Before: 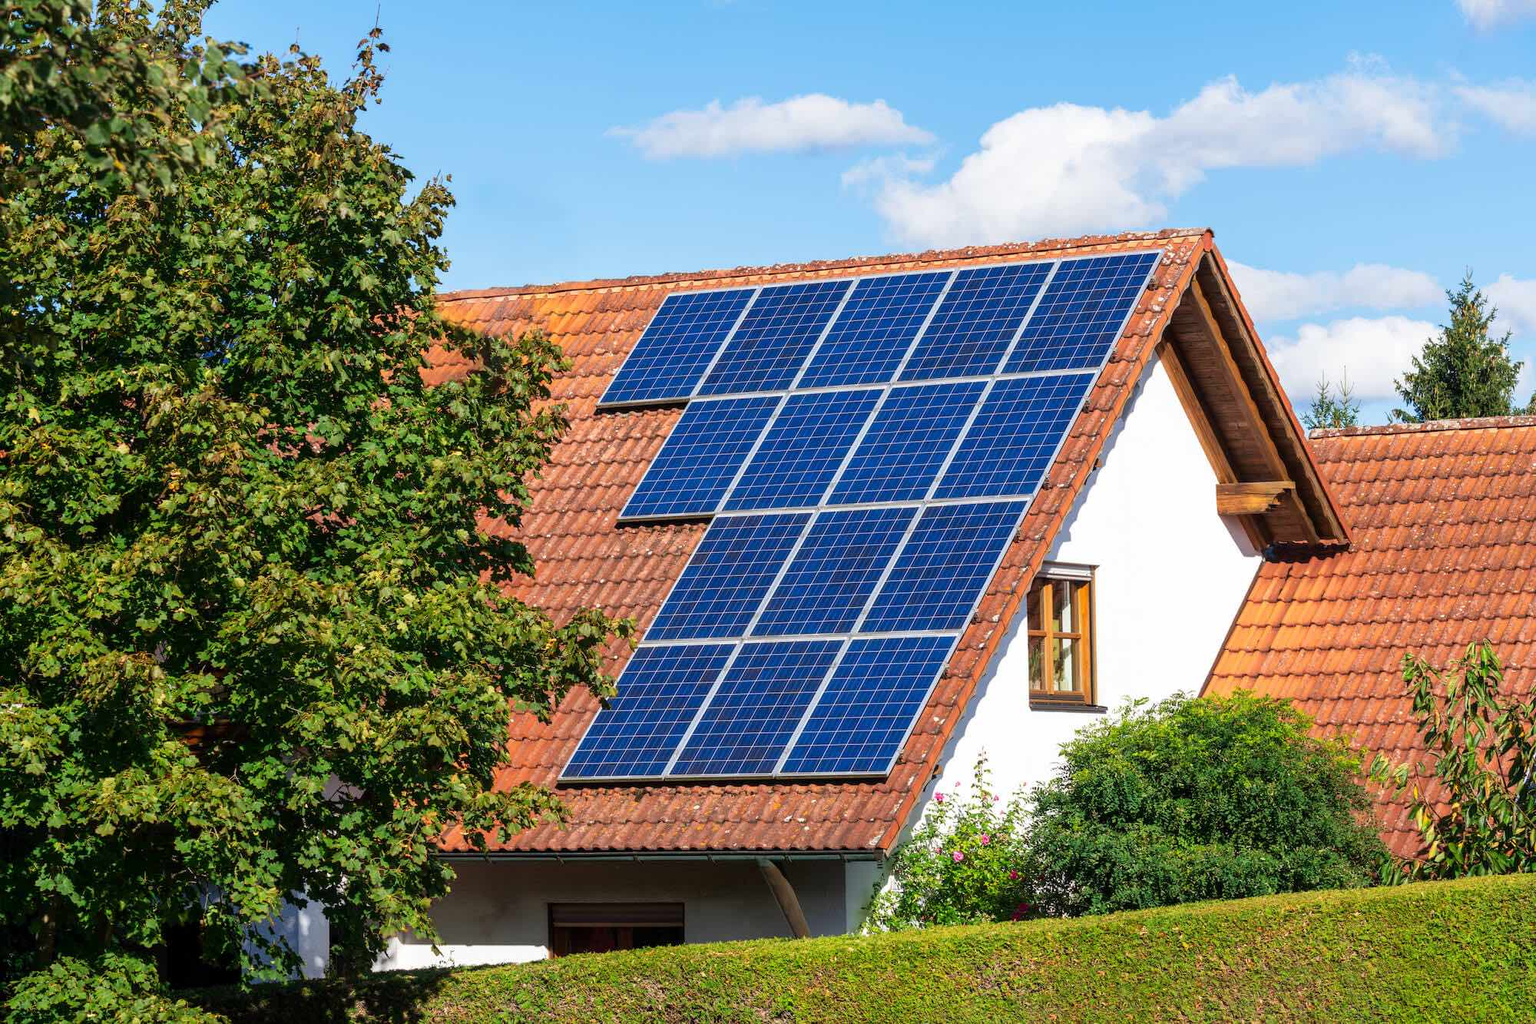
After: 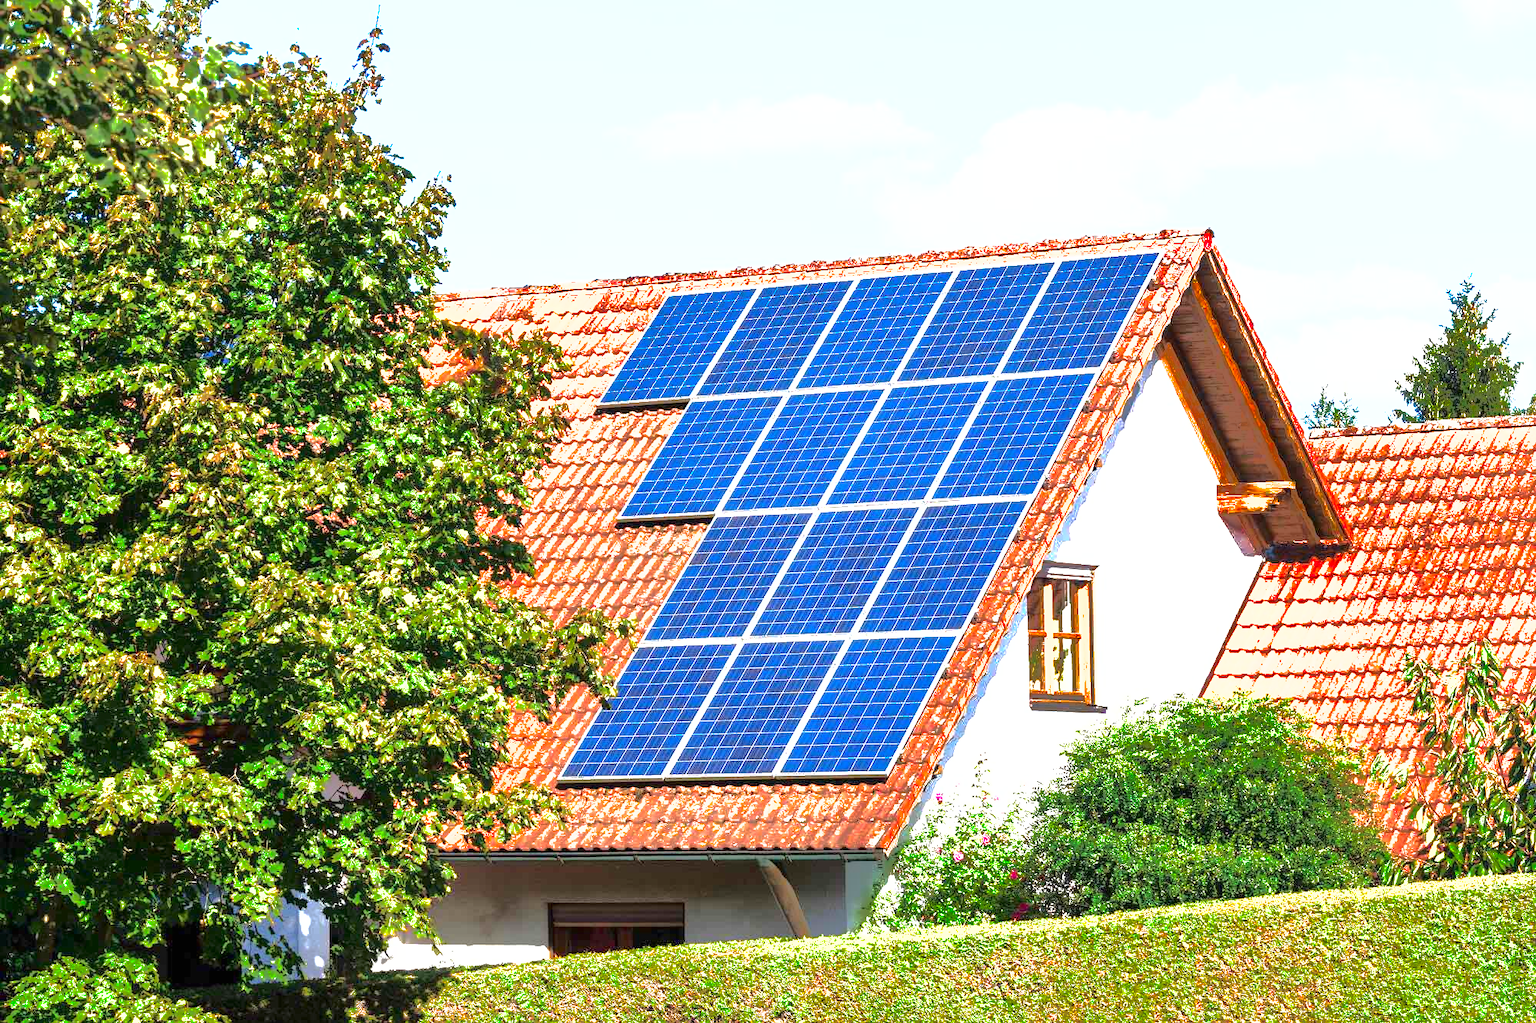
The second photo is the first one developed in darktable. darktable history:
exposure: black level correction 0, exposure 1.667 EV, compensate highlight preservation false
shadows and highlights: shadows -19.2, highlights -73.71
